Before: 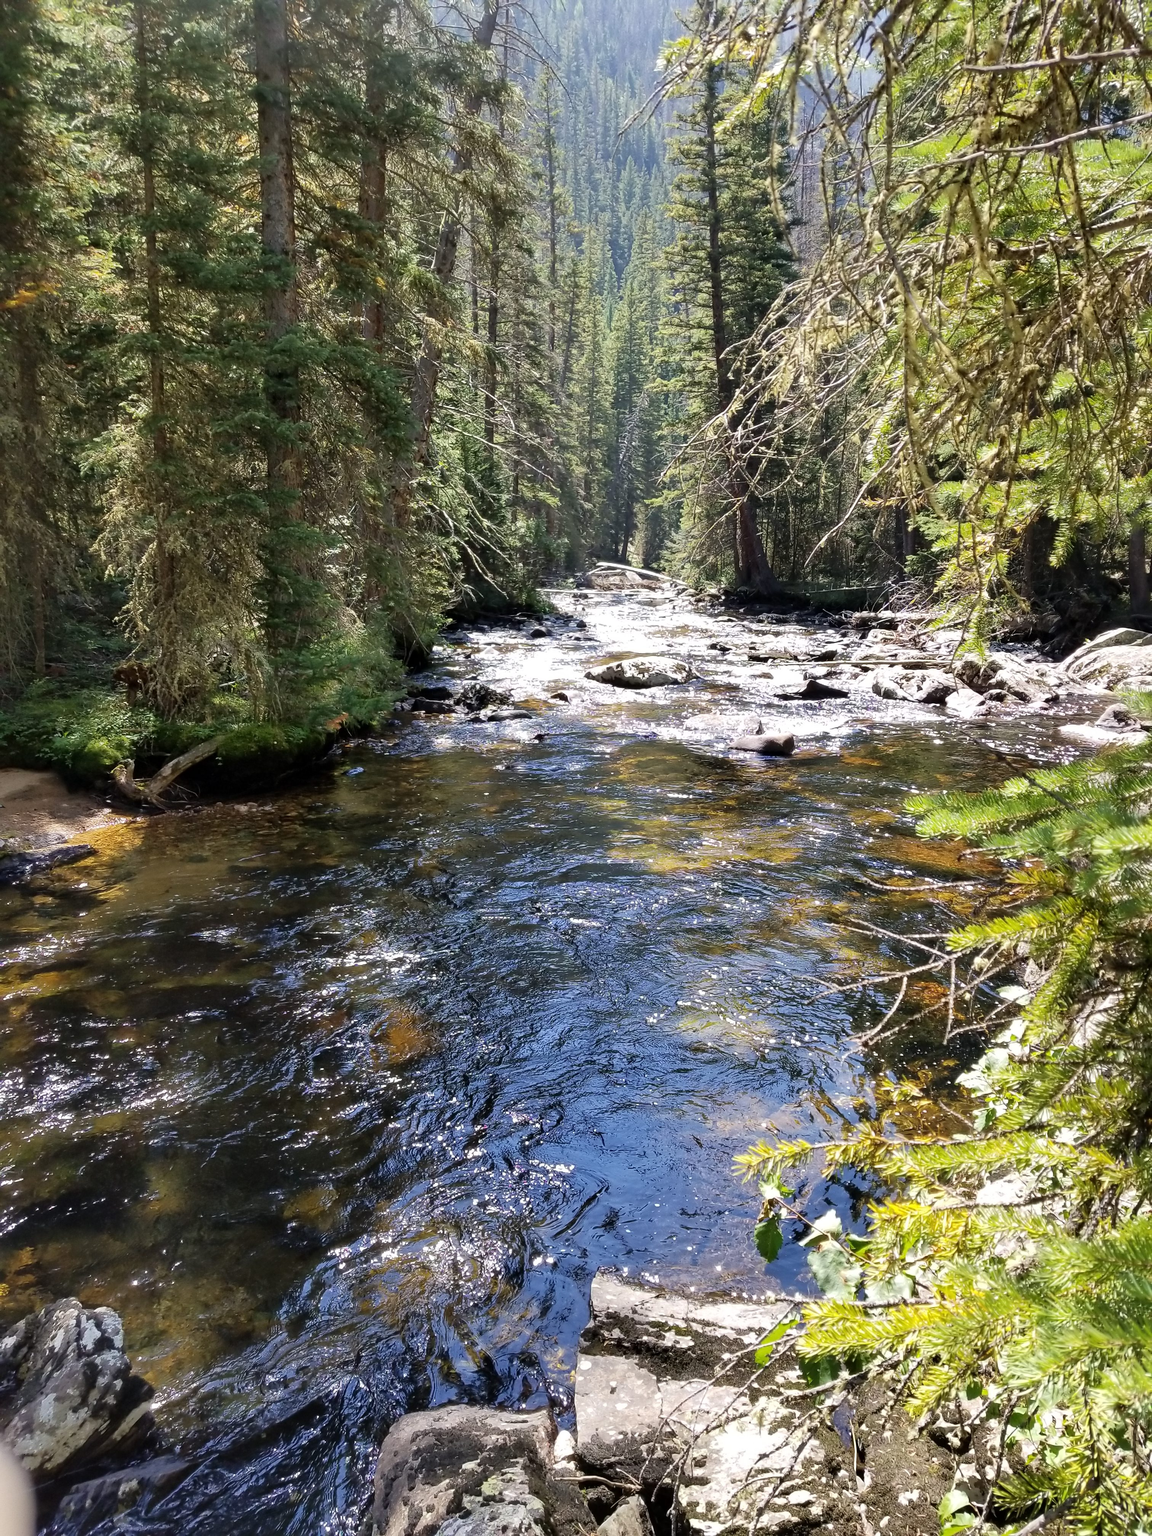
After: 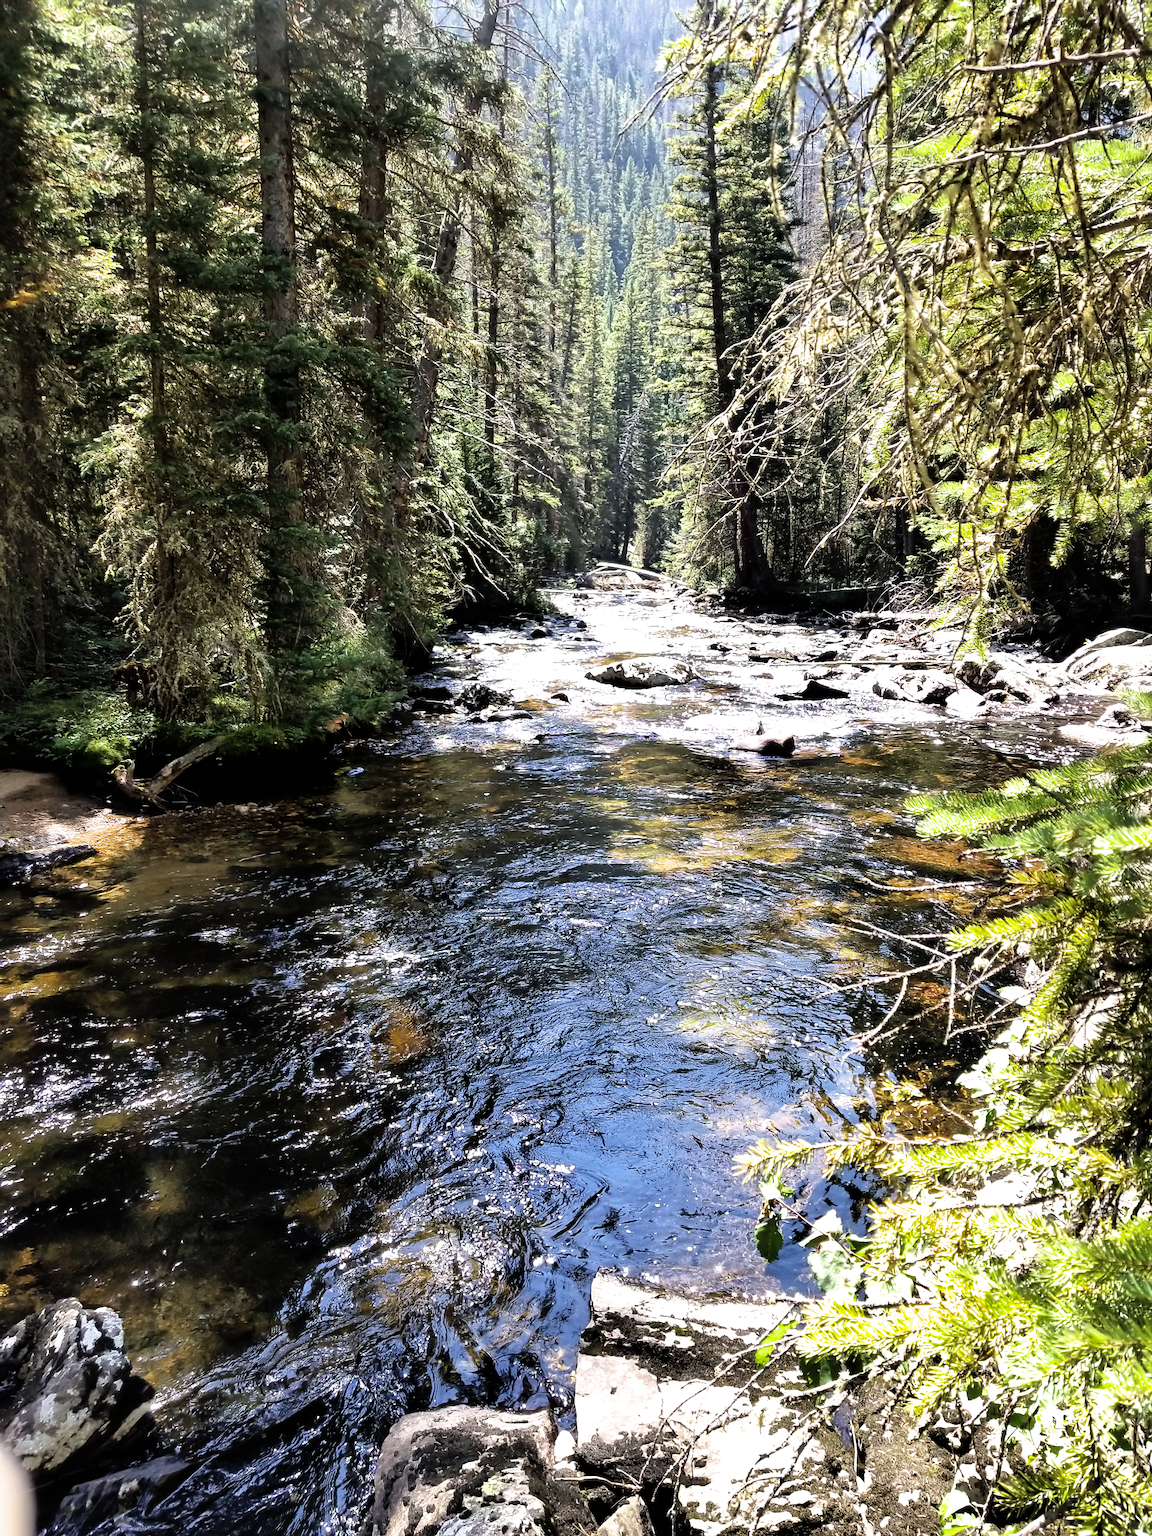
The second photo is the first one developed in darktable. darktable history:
filmic rgb: white relative exposure 2.45 EV, hardness 6.33
shadows and highlights: shadows 30
tone equalizer: -8 EV -0.75 EV, -7 EV -0.7 EV, -6 EV -0.6 EV, -5 EV -0.4 EV, -3 EV 0.4 EV, -2 EV 0.6 EV, -1 EV 0.7 EV, +0 EV 0.75 EV, edges refinement/feathering 500, mask exposure compensation -1.57 EV, preserve details no
